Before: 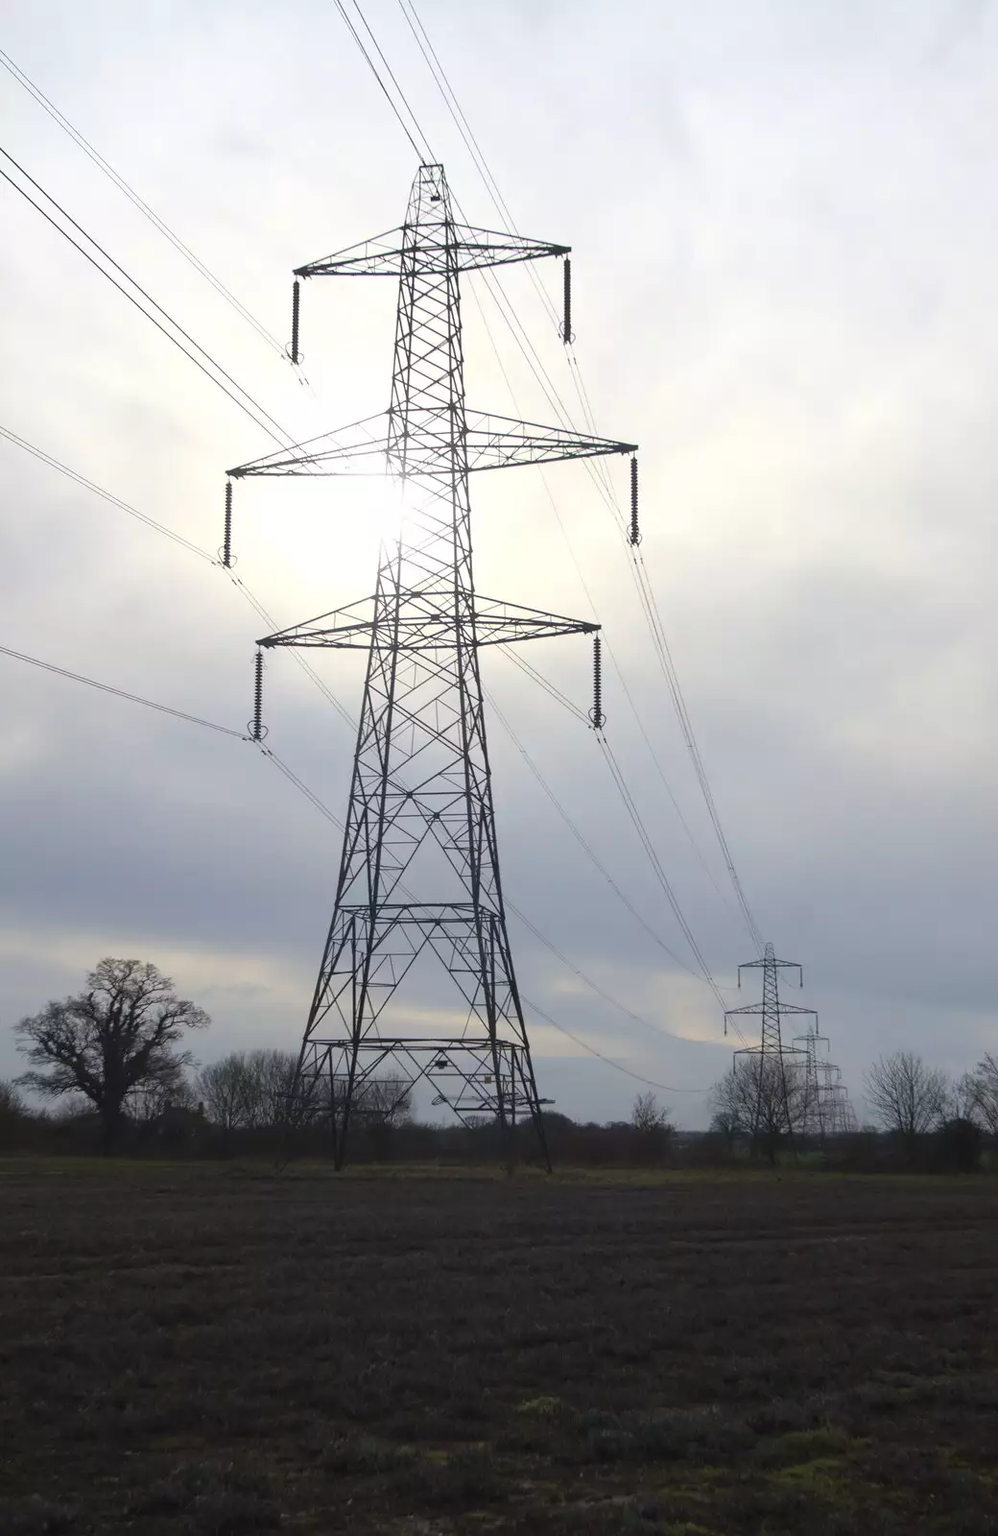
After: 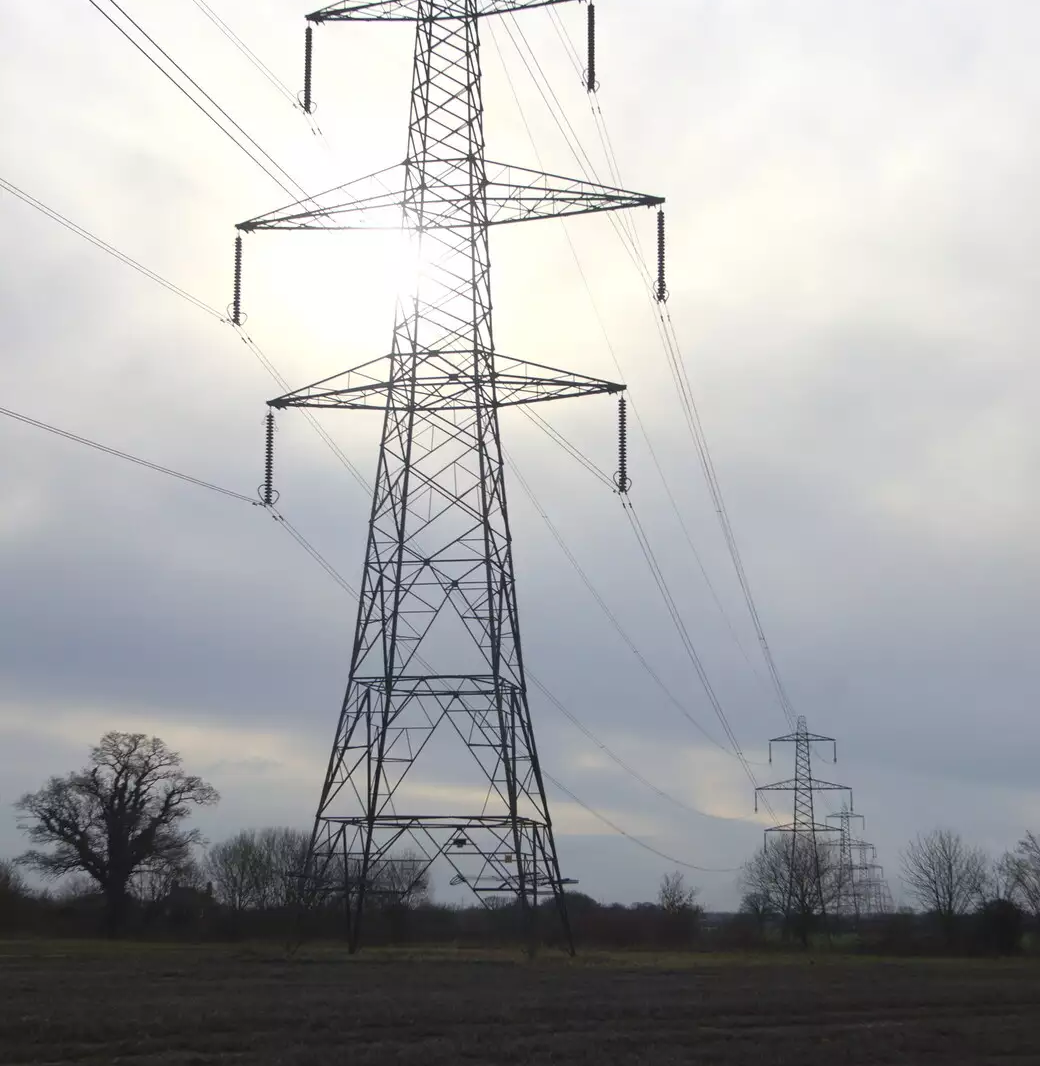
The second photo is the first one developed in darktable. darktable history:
crop: top 16.657%, bottom 16.685%
